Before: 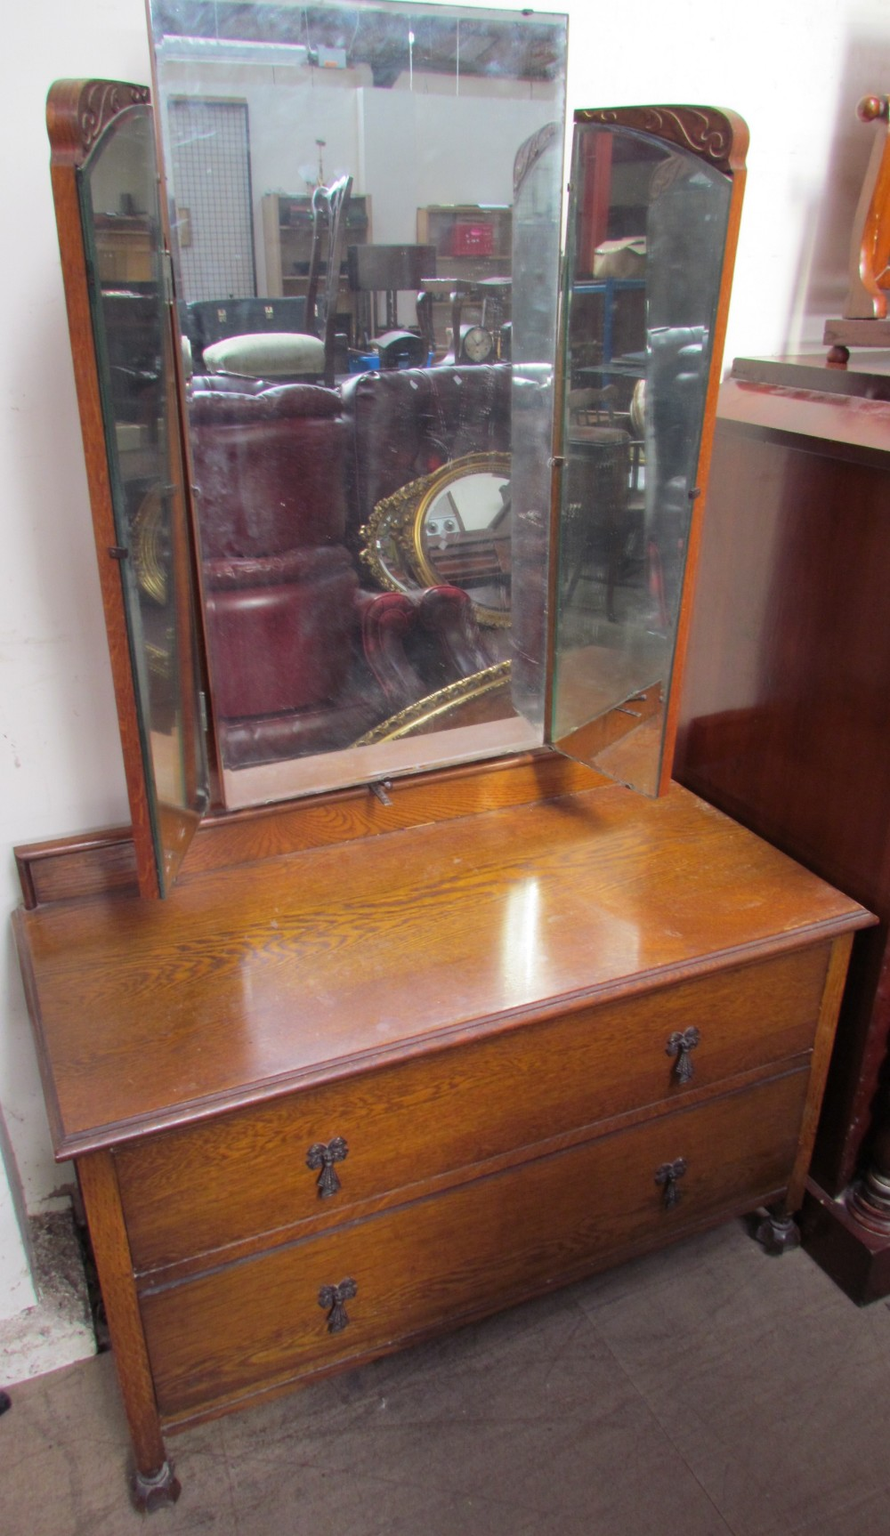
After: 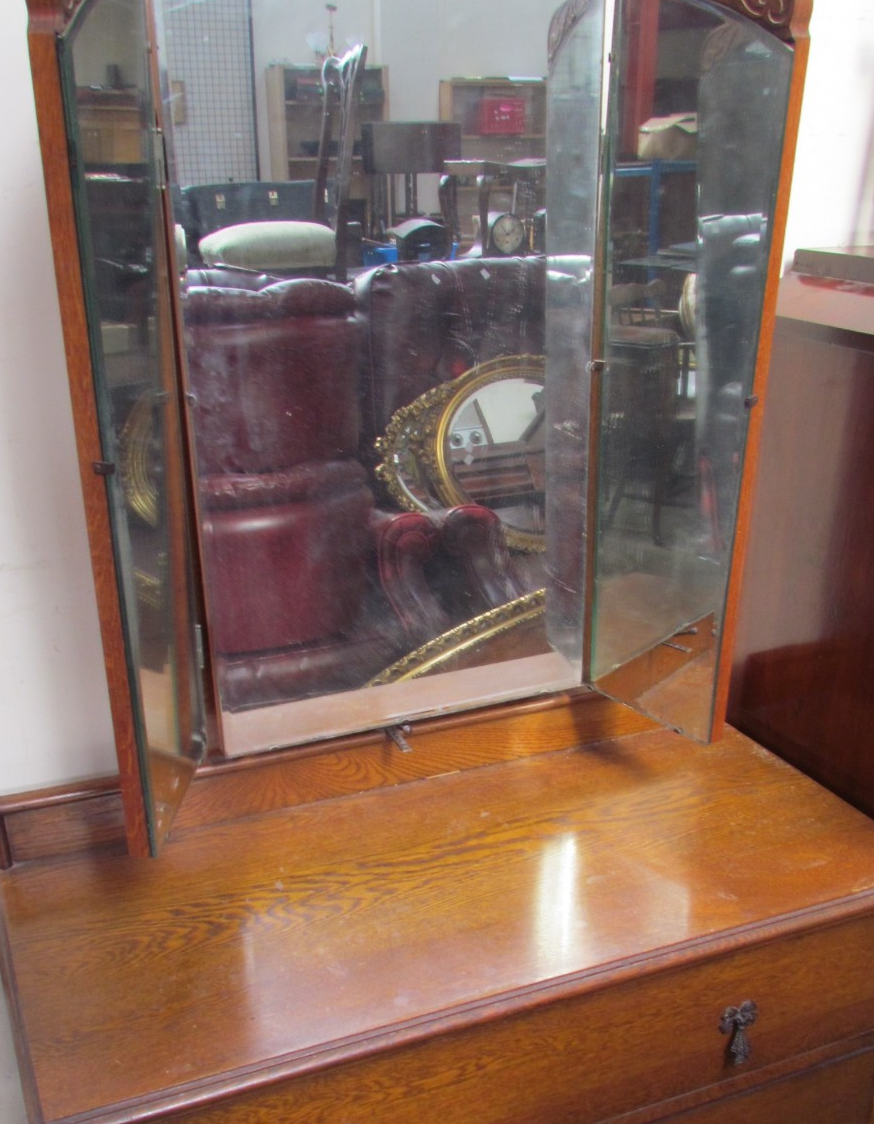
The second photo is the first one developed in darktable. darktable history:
crop: left 2.94%, top 8.899%, right 9.634%, bottom 25.965%
